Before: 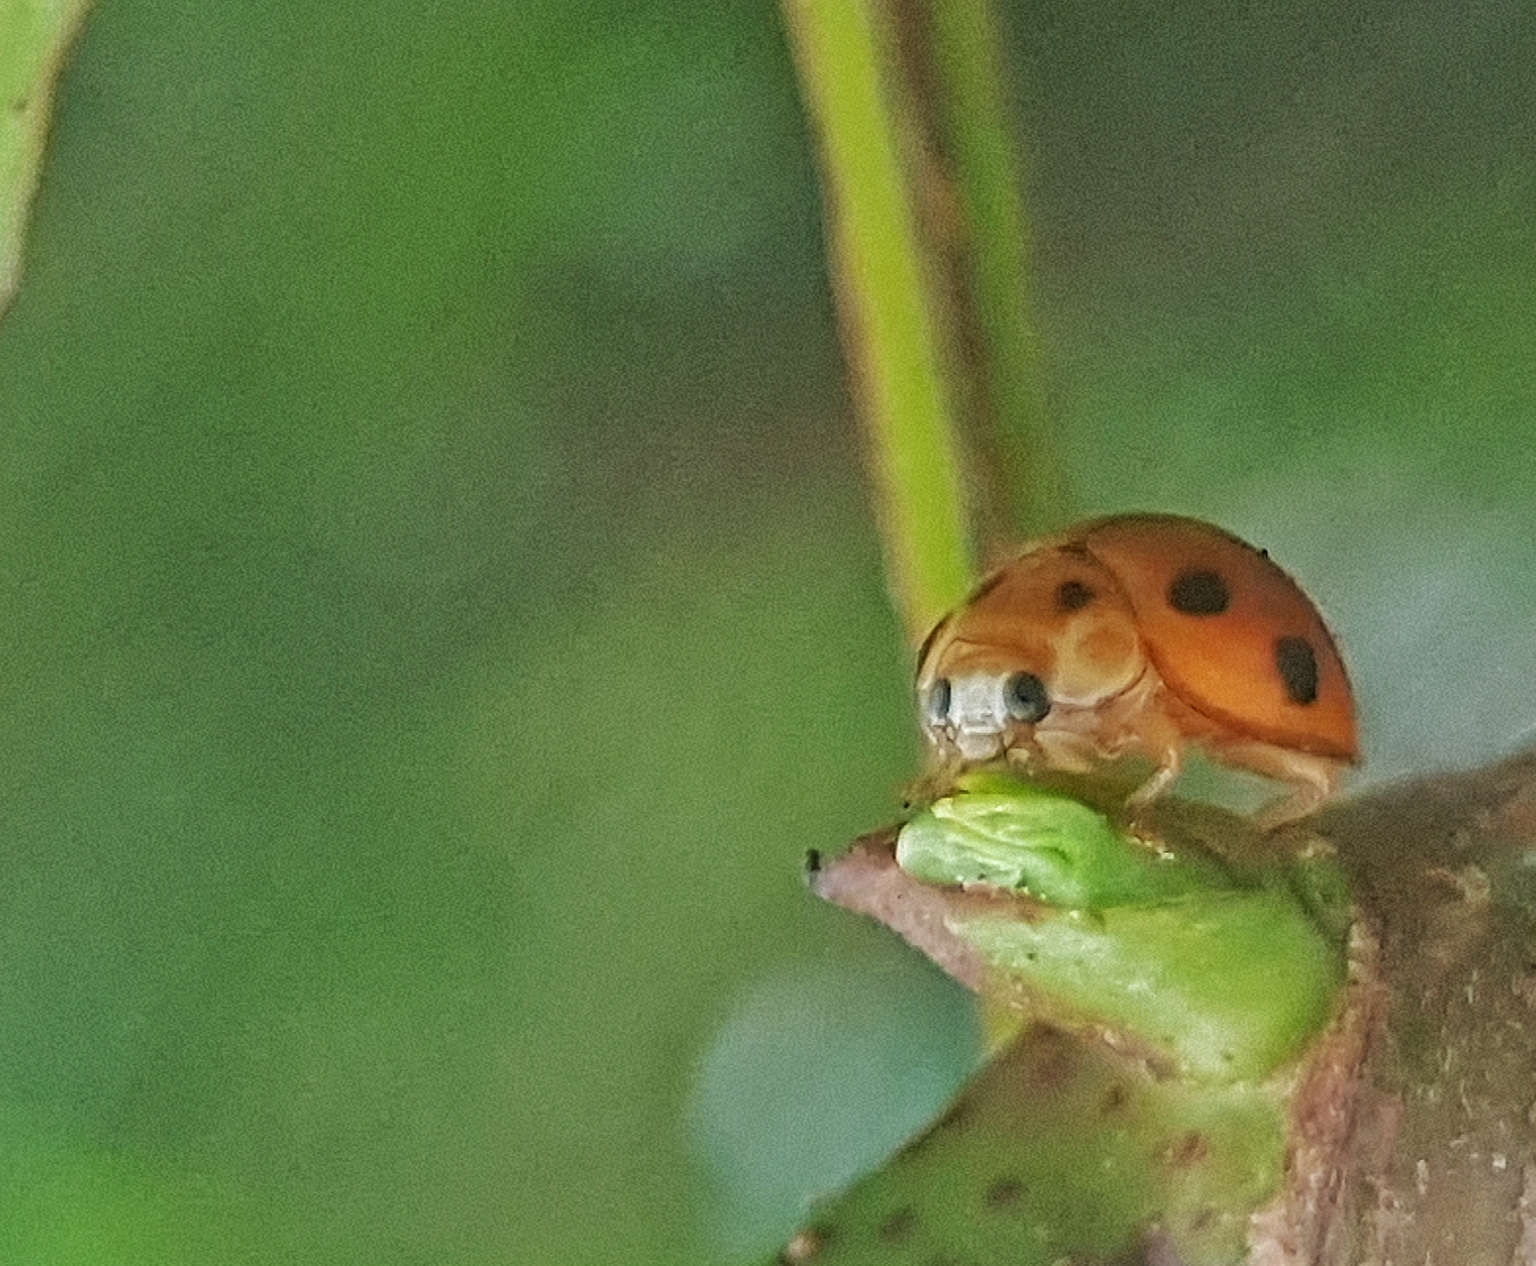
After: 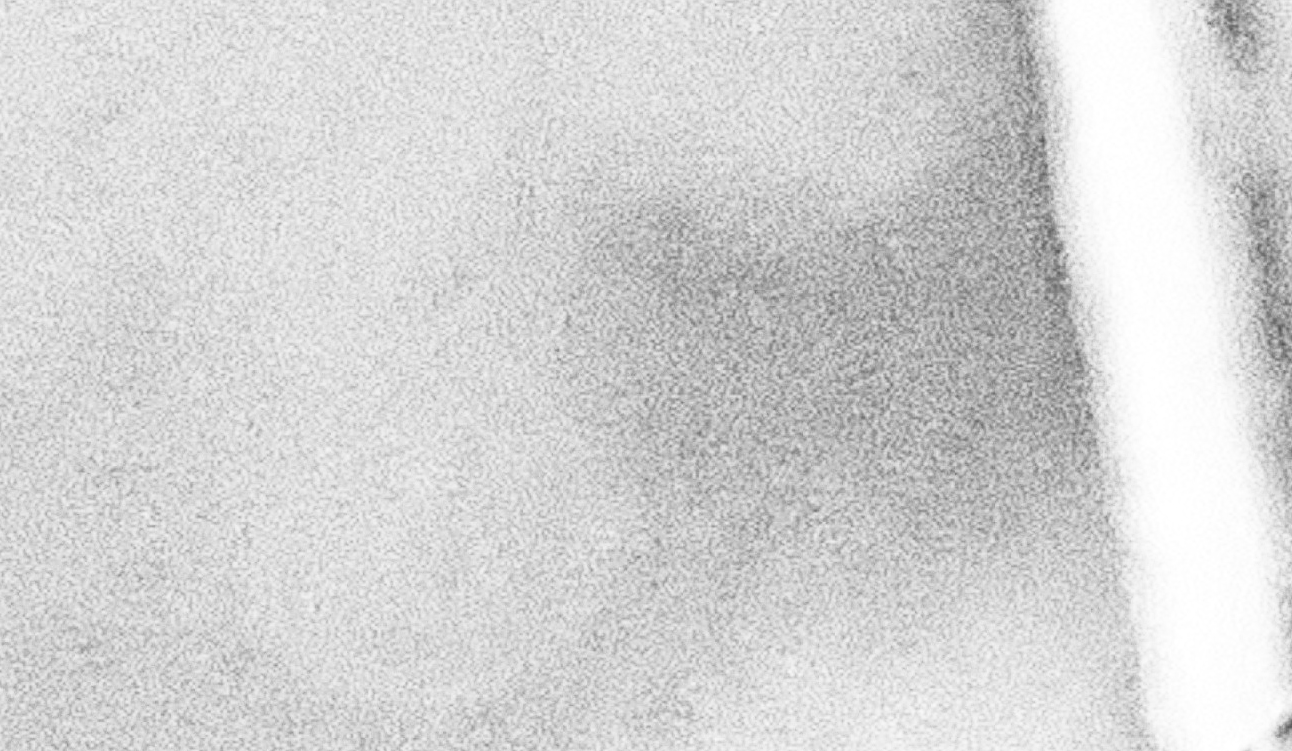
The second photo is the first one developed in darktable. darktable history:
crop: left 10.121%, top 10.631%, right 36.218%, bottom 51.526%
contrast brightness saturation: contrast 0.53, brightness 0.47, saturation -1
local contrast: detail 110%
exposure: black level correction 0, exposure 1.1 EV, compensate exposure bias true, compensate highlight preservation false
velvia: on, module defaults
color balance rgb: perceptual saturation grading › global saturation 40%, global vibrance 15%
